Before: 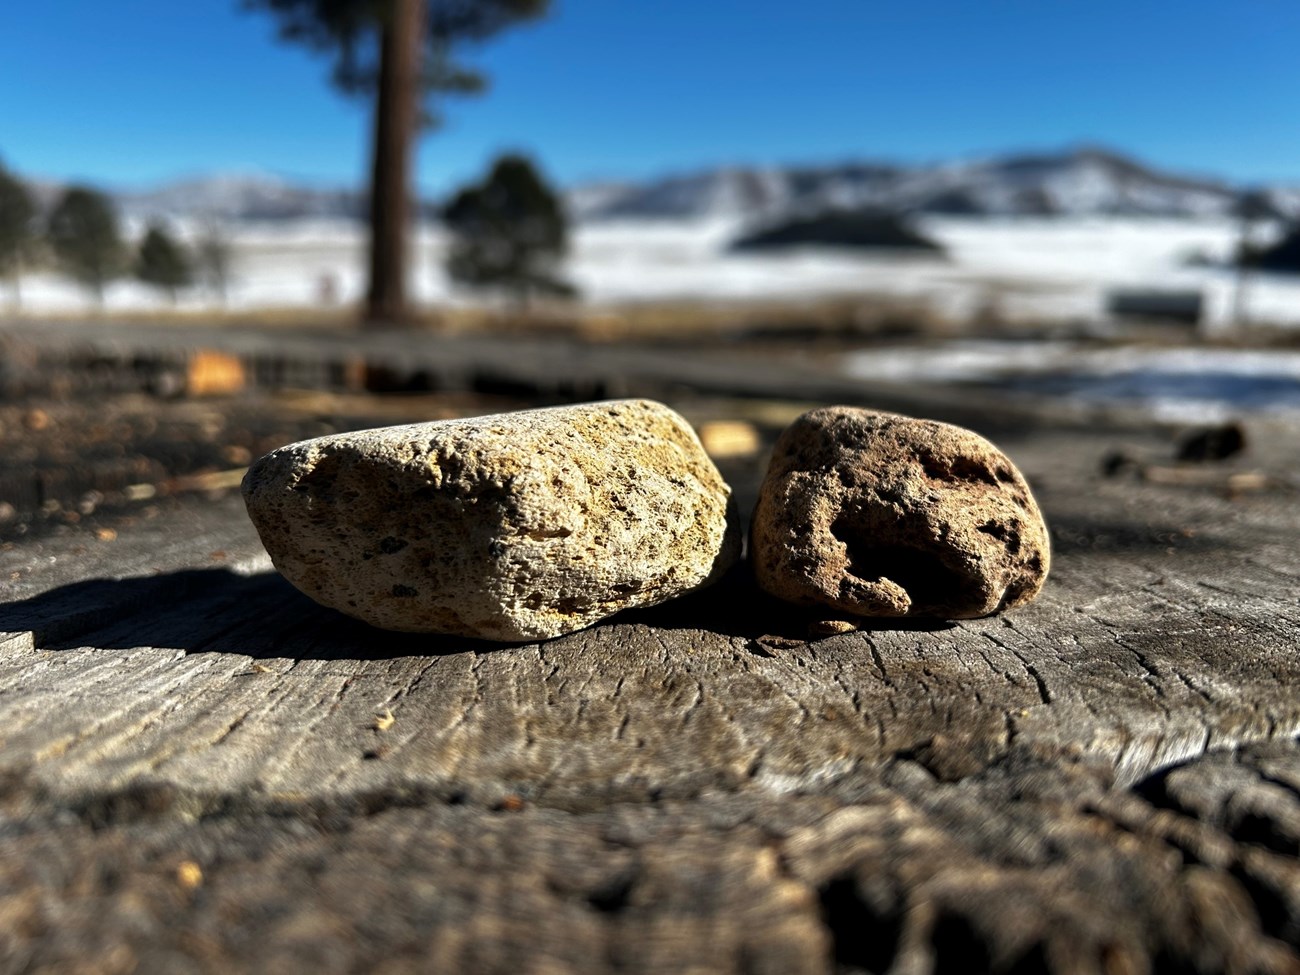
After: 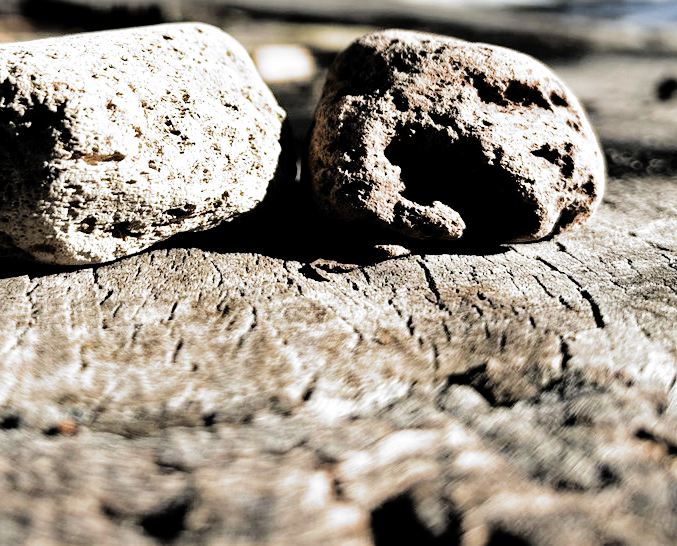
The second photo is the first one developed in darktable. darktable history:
exposure: black level correction 0, exposure 1.455 EV, compensate exposure bias true, compensate highlight preservation false
filmic rgb: black relative exposure -5.03 EV, white relative exposure 3.98 EV, hardness 2.9, contrast 1.299, highlights saturation mix -28.66%, add noise in highlights 0.001, color science v3 (2019), use custom middle-gray values true, contrast in highlights soft
crop: left 34.335%, top 38.658%, right 13.588%, bottom 5.285%
tone curve: curves: ch0 [(0, 0) (0.003, 0.001) (0.011, 0.004) (0.025, 0.013) (0.044, 0.022) (0.069, 0.035) (0.1, 0.053) (0.136, 0.088) (0.177, 0.149) (0.224, 0.213) (0.277, 0.293) (0.335, 0.381) (0.399, 0.463) (0.468, 0.546) (0.543, 0.616) (0.623, 0.693) (0.709, 0.766) (0.801, 0.843) (0.898, 0.921) (1, 1)], color space Lab, independent channels, preserve colors none
shadows and highlights: low approximation 0.01, soften with gaussian
